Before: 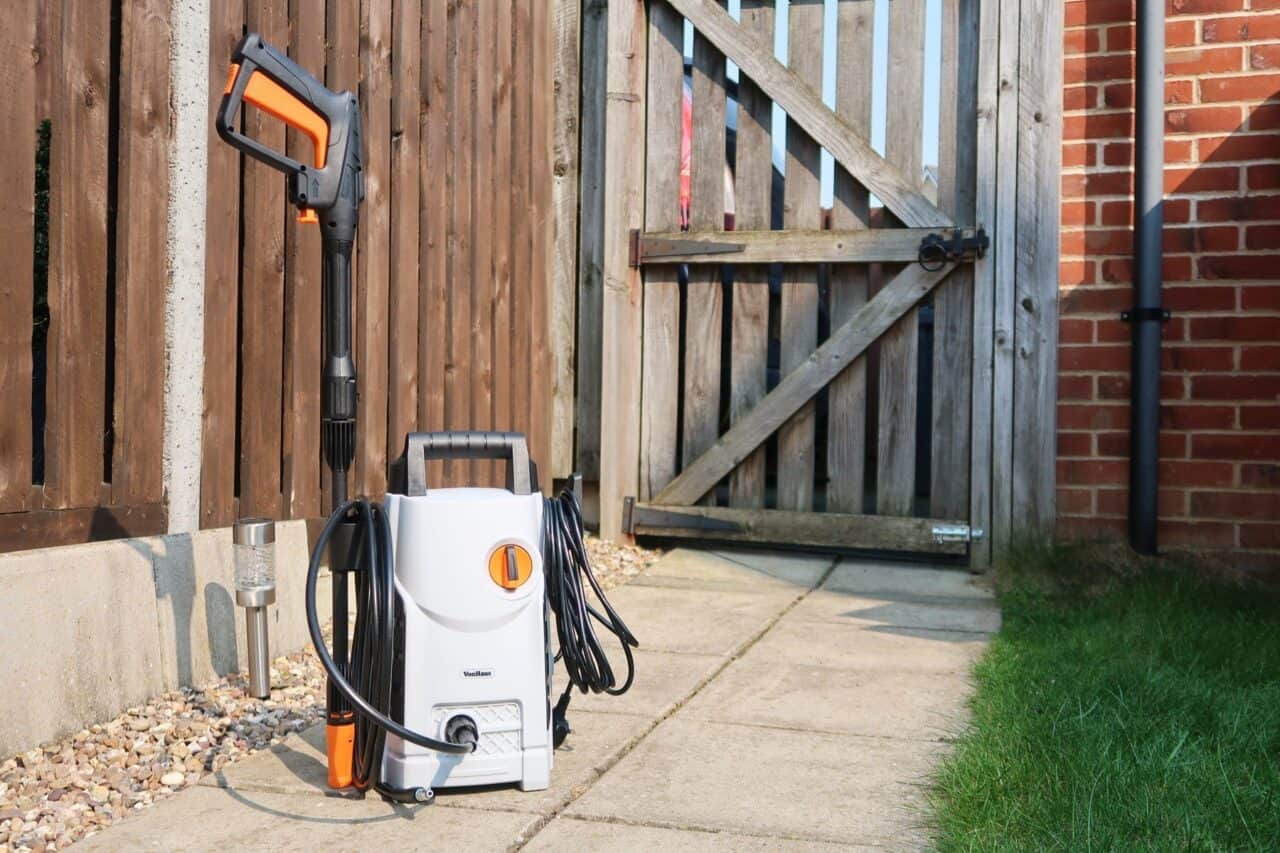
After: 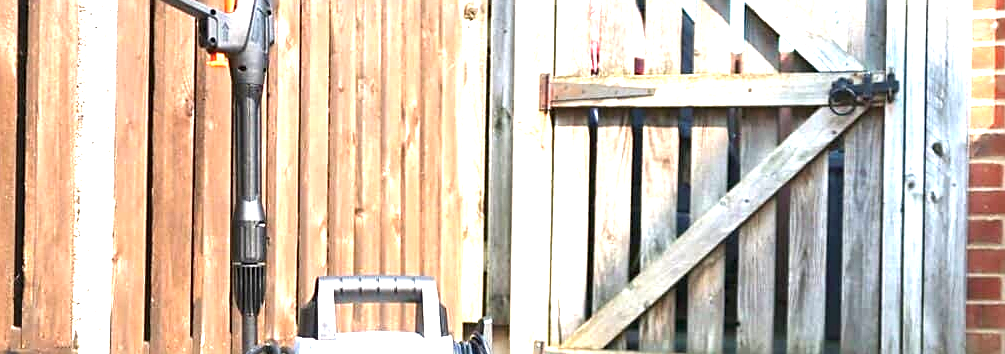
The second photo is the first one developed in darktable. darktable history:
crop: left 7.036%, top 18.398%, right 14.379%, bottom 40.043%
exposure: black level correction 0, exposure 1.975 EV, compensate exposure bias true, compensate highlight preservation false
sharpen: on, module defaults
